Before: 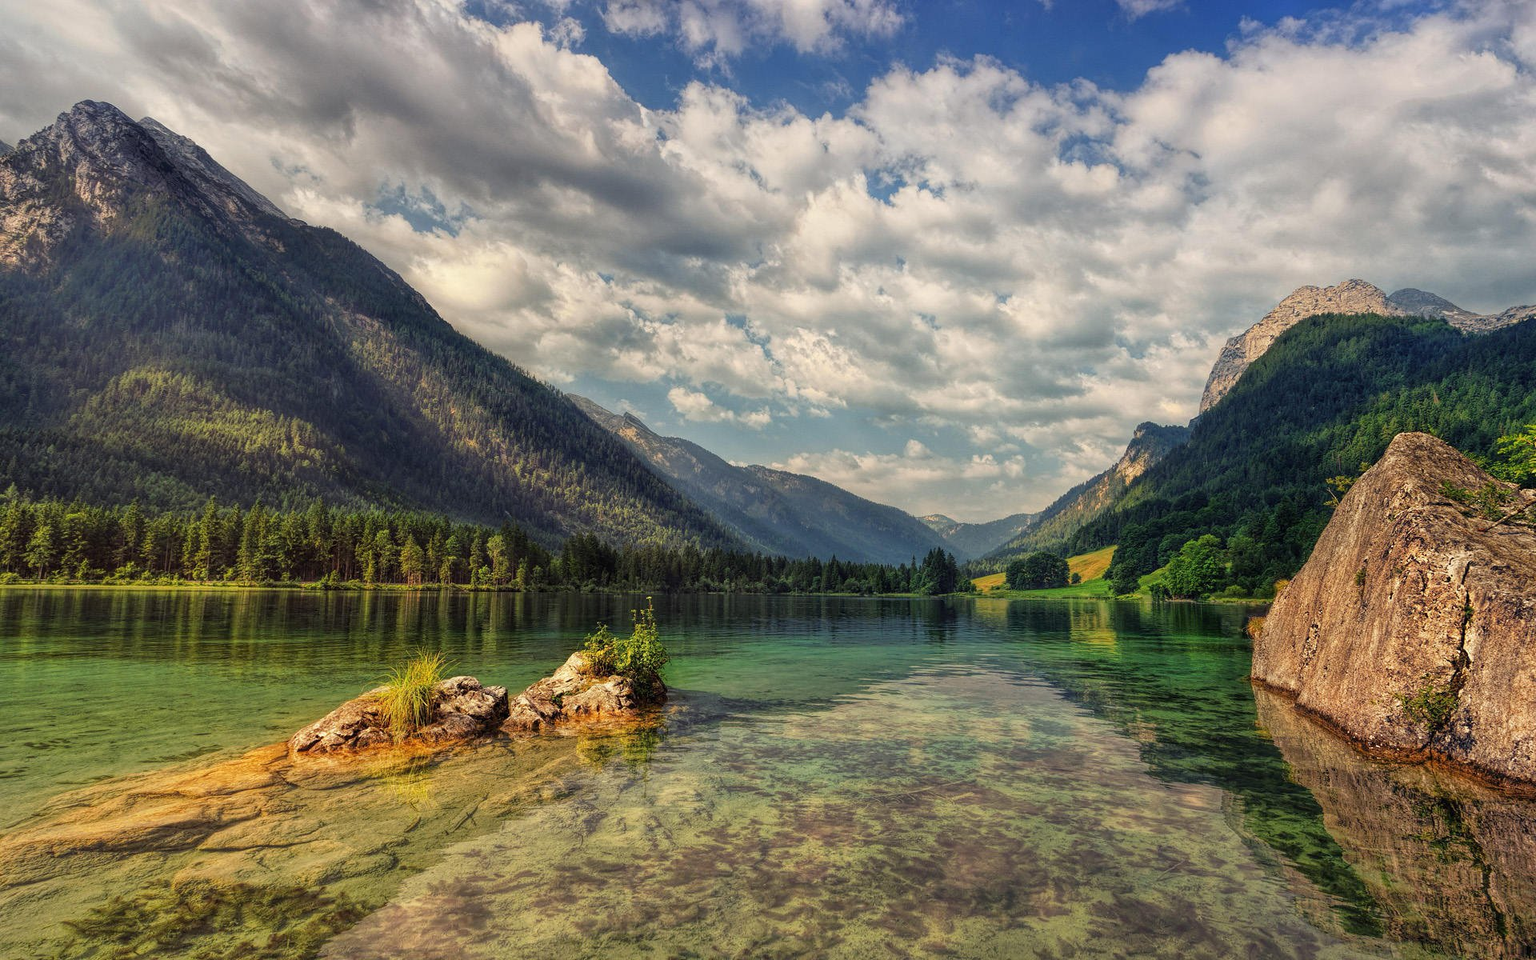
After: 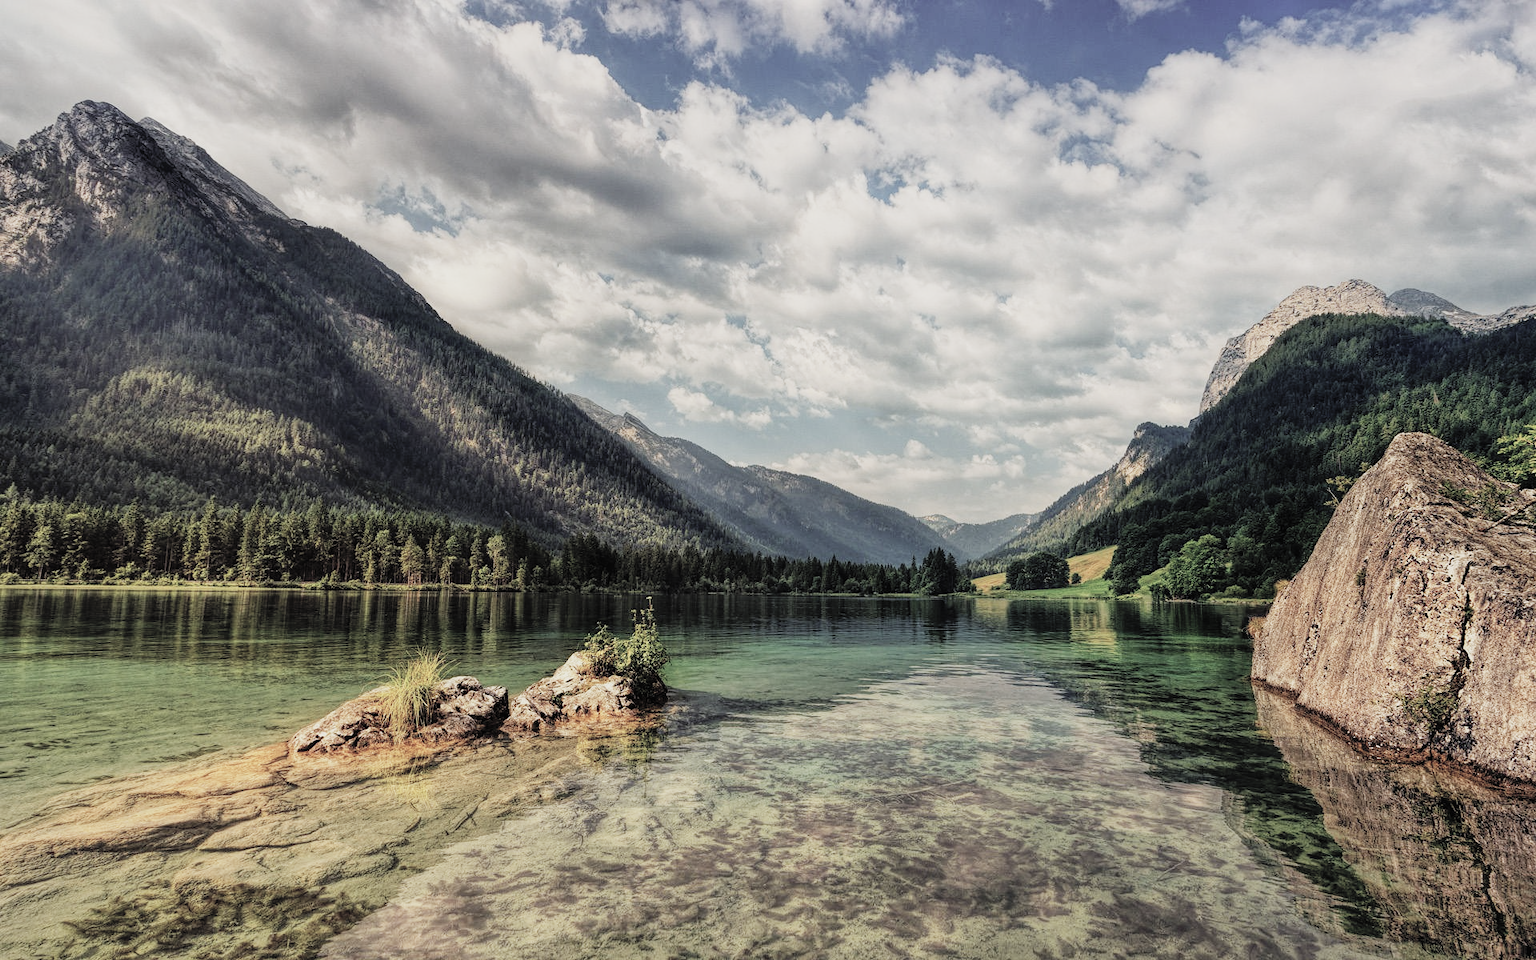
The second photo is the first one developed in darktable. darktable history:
sigmoid: contrast 1.7, skew -0.1, preserve hue 0%, red attenuation 0.1, red rotation 0.035, green attenuation 0.1, green rotation -0.017, blue attenuation 0.15, blue rotation -0.052, base primaries Rec2020
contrast brightness saturation: brightness 0.18, saturation -0.5
